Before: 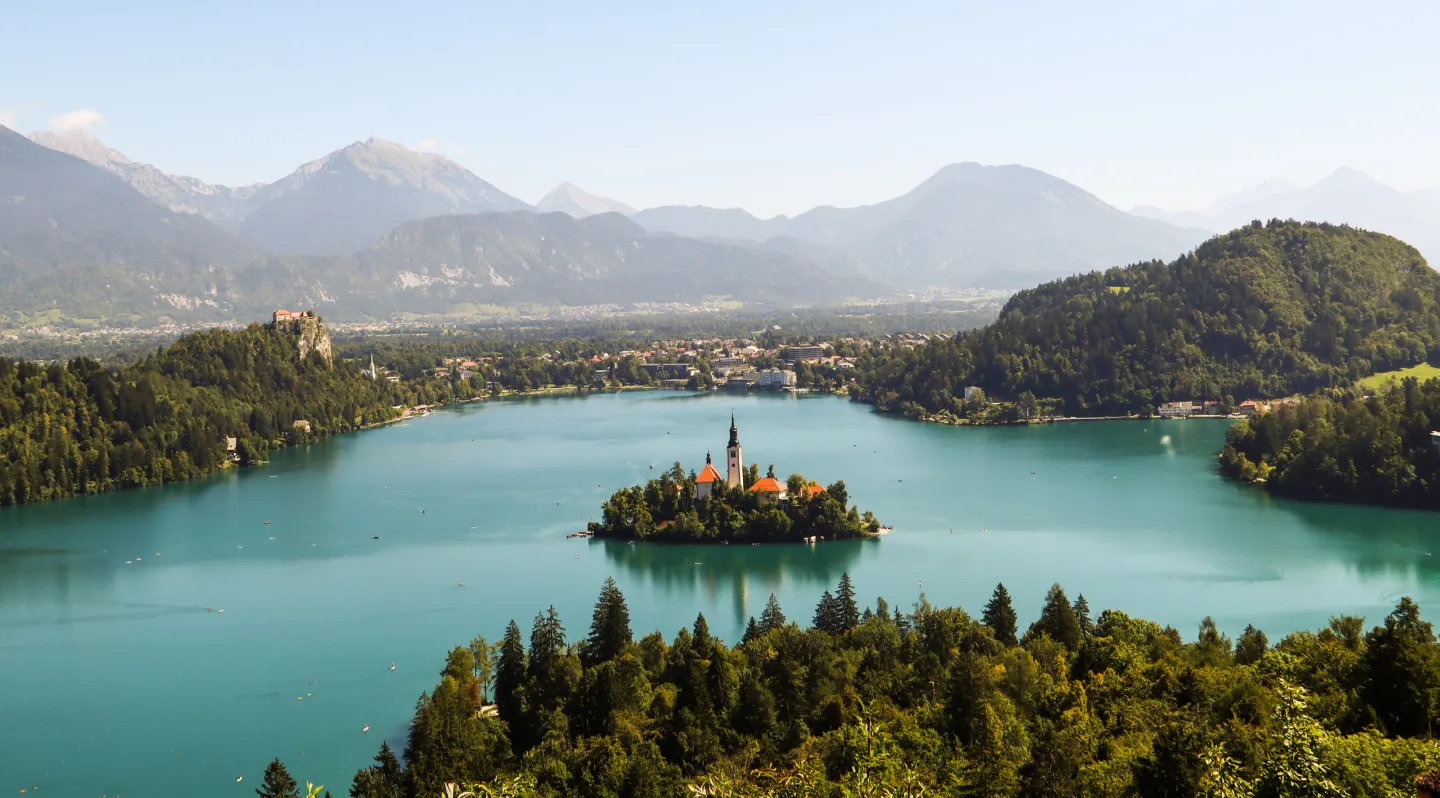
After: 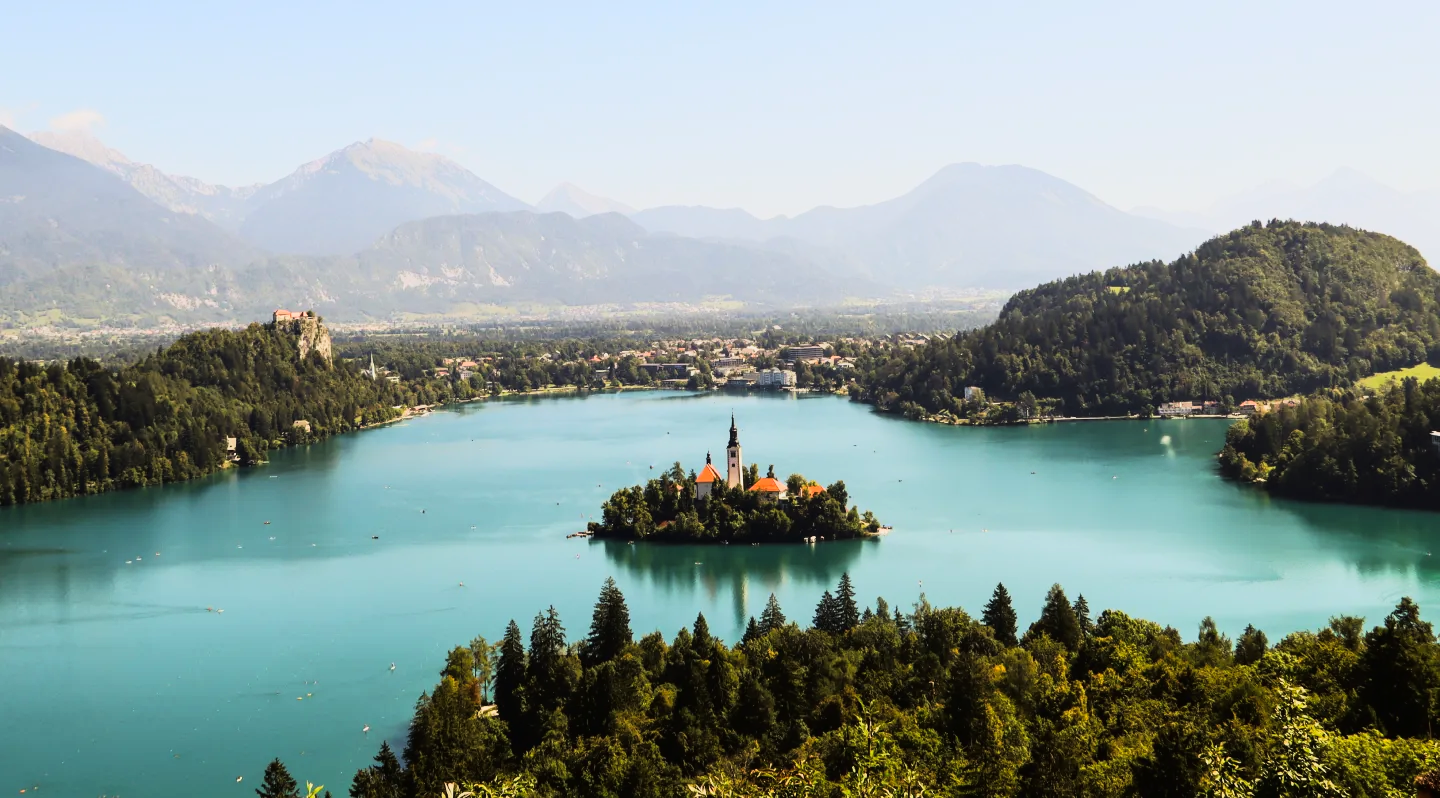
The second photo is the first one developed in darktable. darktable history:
tone curve: curves: ch0 [(0, 0.008) (0.081, 0.044) (0.177, 0.123) (0.283, 0.253) (0.427, 0.441) (0.495, 0.524) (0.661, 0.756) (0.796, 0.859) (1, 0.951)]; ch1 [(0, 0) (0.161, 0.092) (0.35, 0.33) (0.392, 0.392) (0.427, 0.426) (0.479, 0.472) (0.505, 0.5) (0.521, 0.519) (0.567, 0.556) (0.583, 0.588) (0.625, 0.627) (0.678, 0.733) (1, 1)]; ch2 [(0, 0) (0.346, 0.362) (0.404, 0.427) (0.502, 0.499) (0.523, 0.522) (0.544, 0.561) (0.58, 0.59) (0.629, 0.642) (0.717, 0.678) (1, 1)], color space Lab, linked channels, preserve colors none
